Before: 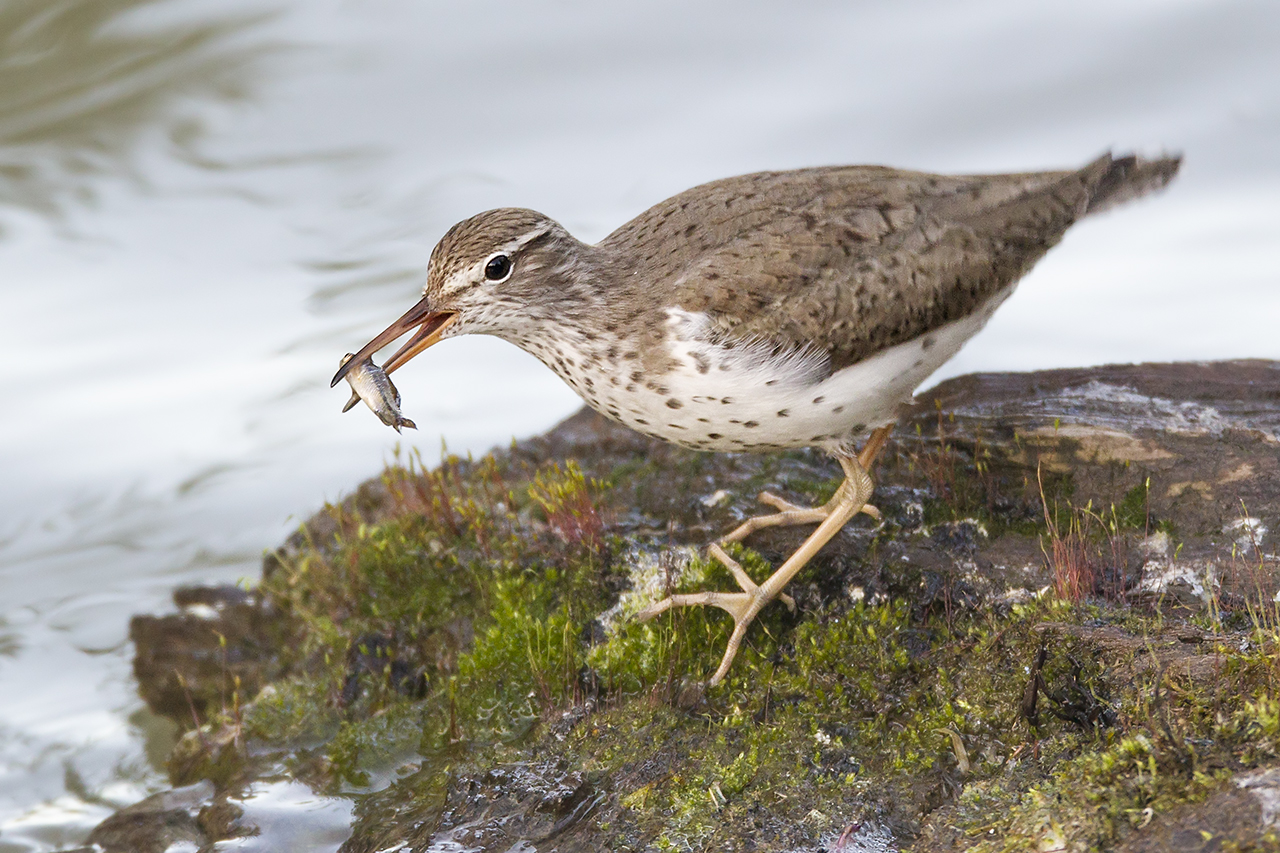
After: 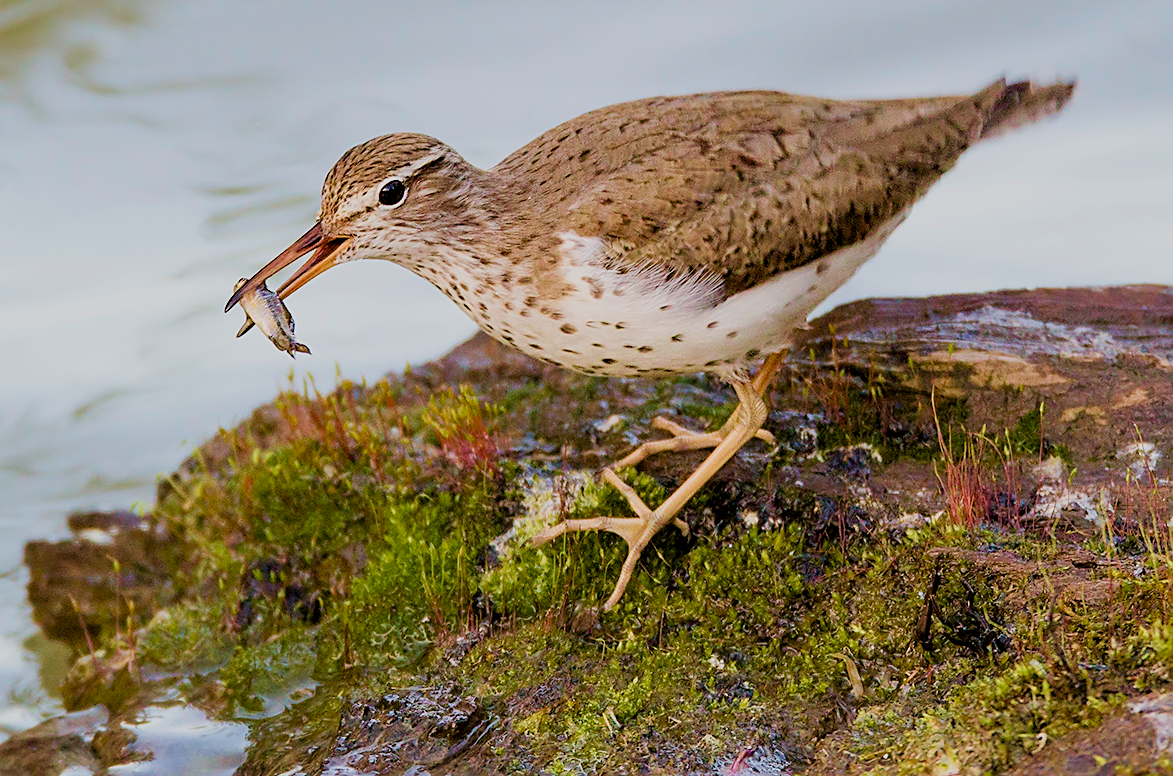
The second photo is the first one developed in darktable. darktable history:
crop and rotate: left 8.297%, top 9.008%
exposure: compensate highlight preservation false
color balance rgb: global offset › luminance -0.876%, perceptual saturation grading › global saturation 20%, perceptual saturation grading › highlights -25.122%, perceptual saturation grading › shadows 49.313%
velvia: strength 55.55%
filmic rgb: black relative exposure -7.65 EV, white relative exposure 4.56 EV, threshold 3.01 EV, hardness 3.61, enable highlight reconstruction true
sharpen: on, module defaults
